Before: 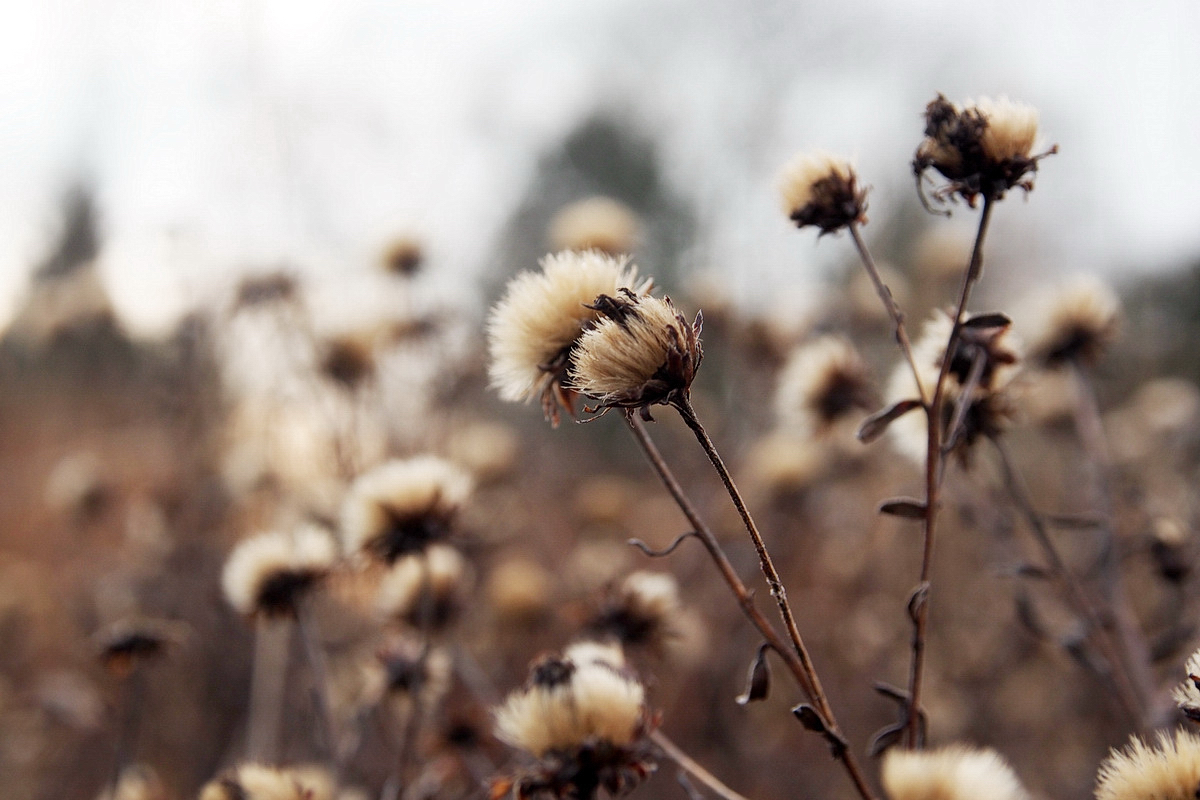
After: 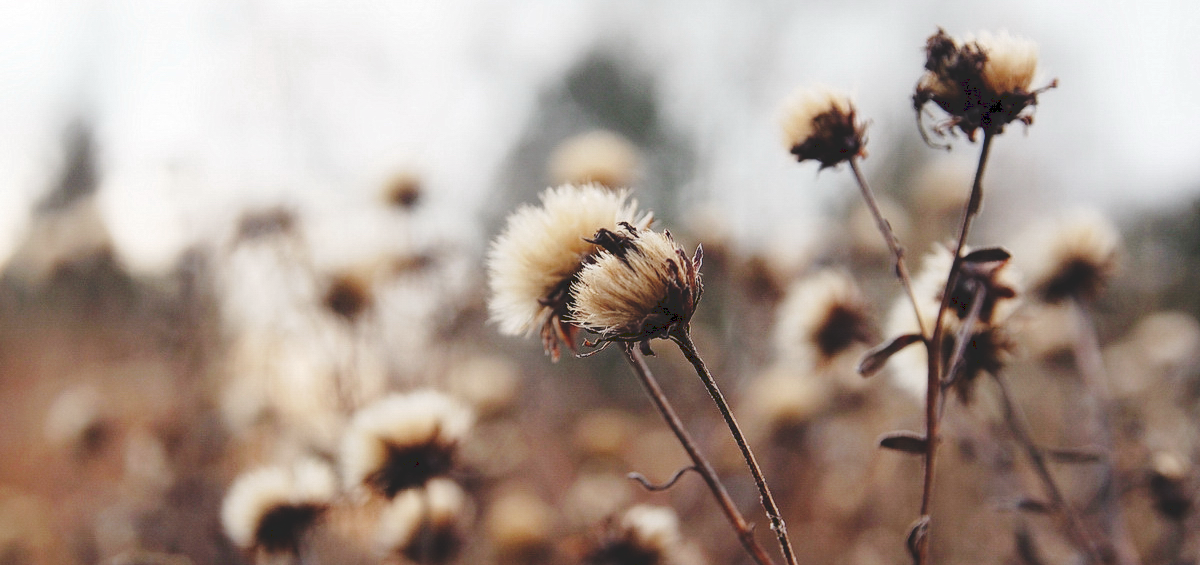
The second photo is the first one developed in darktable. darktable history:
tone curve: curves: ch0 [(0, 0) (0.003, 0.139) (0.011, 0.14) (0.025, 0.138) (0.044, 0.14) (0.069, 0.149) (0.1, 0.161) (0.136, 0.179) (0.177, 0.203) (0.224, 0.245) (0.277, 0.302) (0.335, 0.382) (0.399, 0.461) (0.468, 0.546) (0.543, 0.614) (0.623, 0.687) (0.709, 0.758) (0.801, 0.84) (0.898, 0.912) (1, 1)], preserve colors none
crop and rotate: top 8.293%, bottom 20.996%
